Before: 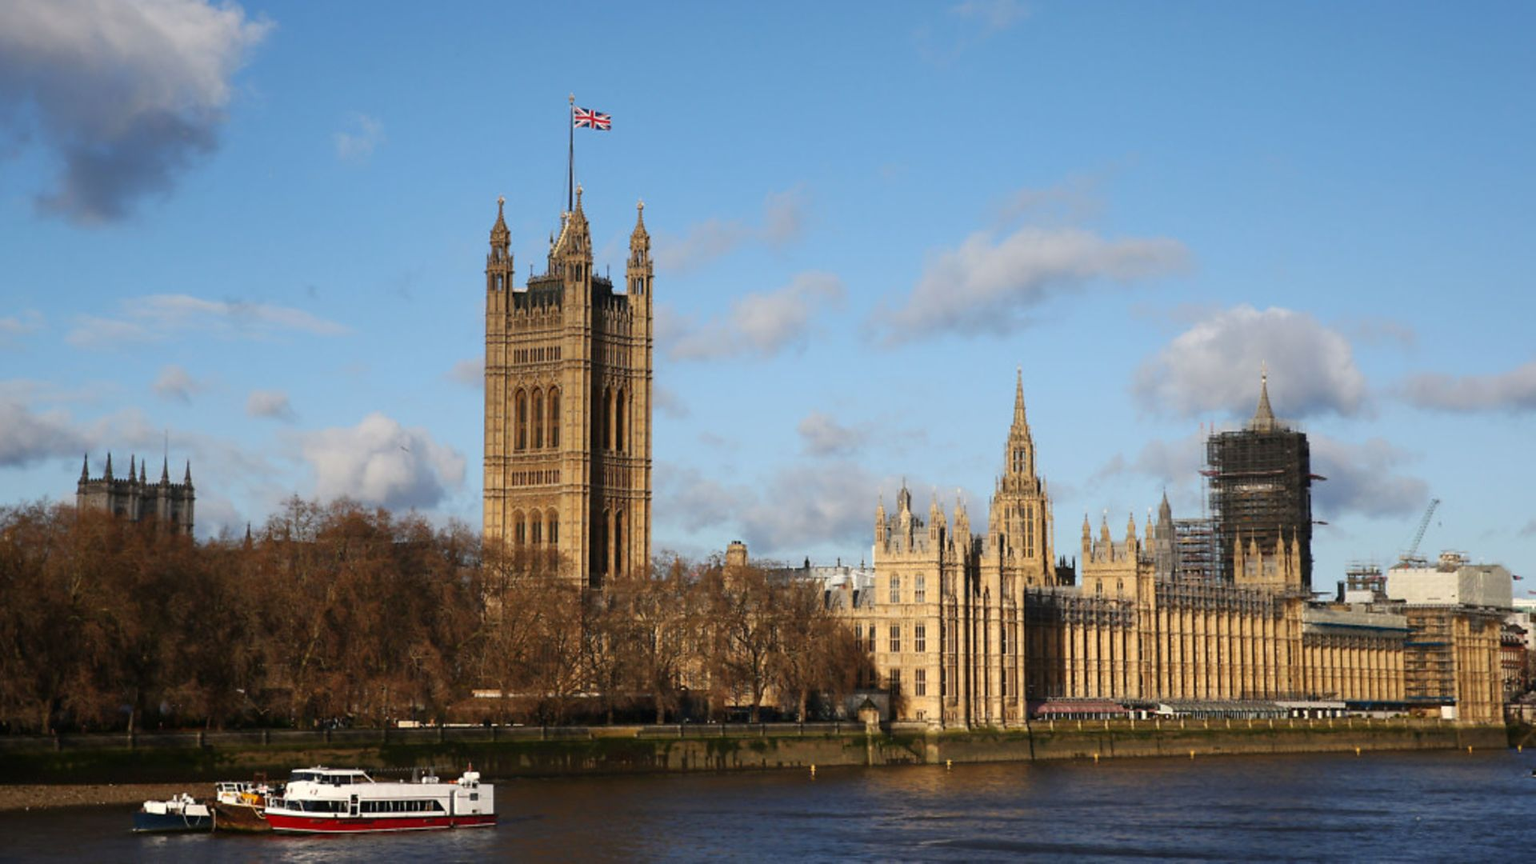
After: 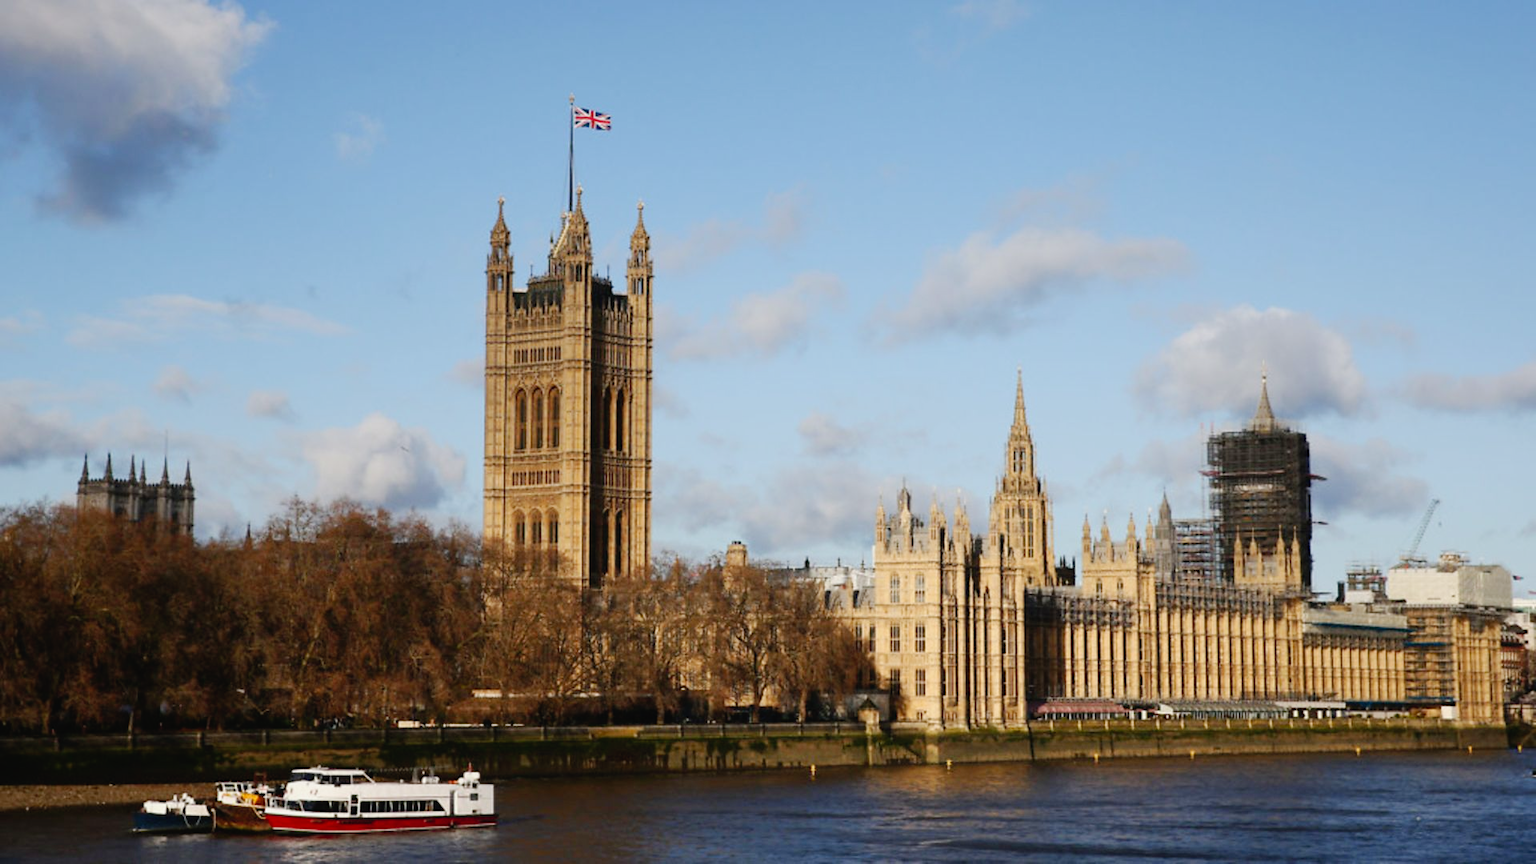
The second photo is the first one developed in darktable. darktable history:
tone curve: curves: ch0 [(0, 0.019) (0.066, 0.043) (0.189, 0.182) (0.368, 0.407) (0.501, 0.564) (0.677, 0.729) (0.851, 0.861) (0.997, 0.959)]; ch1 [(0, 0) (0.187, 0.121) (0.388, 0.346) (0.437, 0.409) (0.474, 0.472) (0.499, 0.501) (0.514, 0.515) (0.542, 0.557) (0.645, 0.686) (0.812, 0.856) (1, 1)]; ch2 [(0, 0) (0.246, 0.214) (0.421, 0.427) (0.459, 0.484) (0.5, 0.504) (0.518, 0.523) (0.529, 0.548) (0.56, 0.576) (0.607, 0.63) (0.744, 0.734) (0.867, 0.821) (0.993, 0.889)], preserve colors none
